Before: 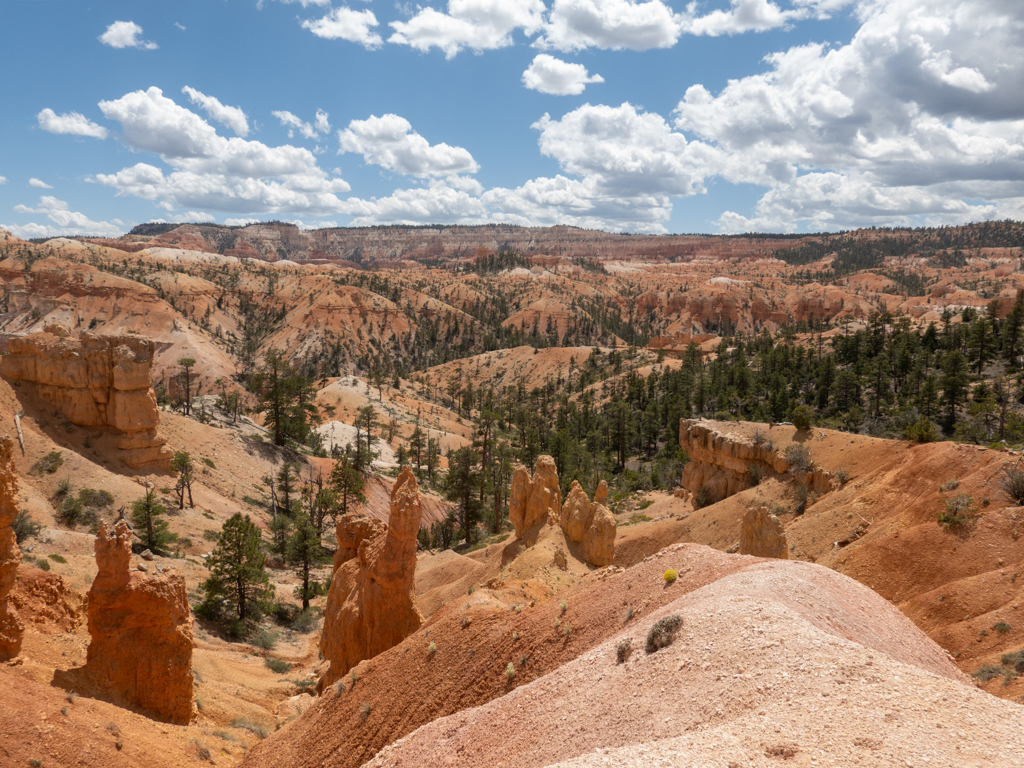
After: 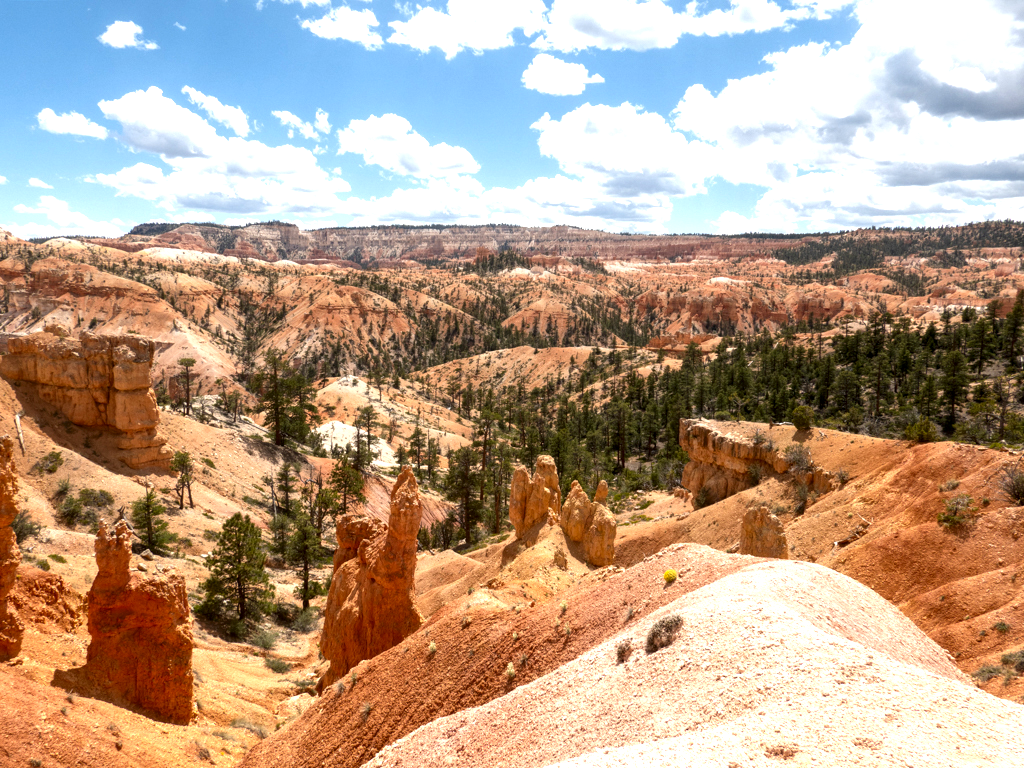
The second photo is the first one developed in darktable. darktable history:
local contrast: highlights 103%, shadows 100%, detail 131%, midtone range 0.2
exposure: black level correction 0, exposure 0.948 EV, compensate highlight preservation false
contrast brightness saturation: contrast 0.068, brightness -0.127, saturation 0.063
